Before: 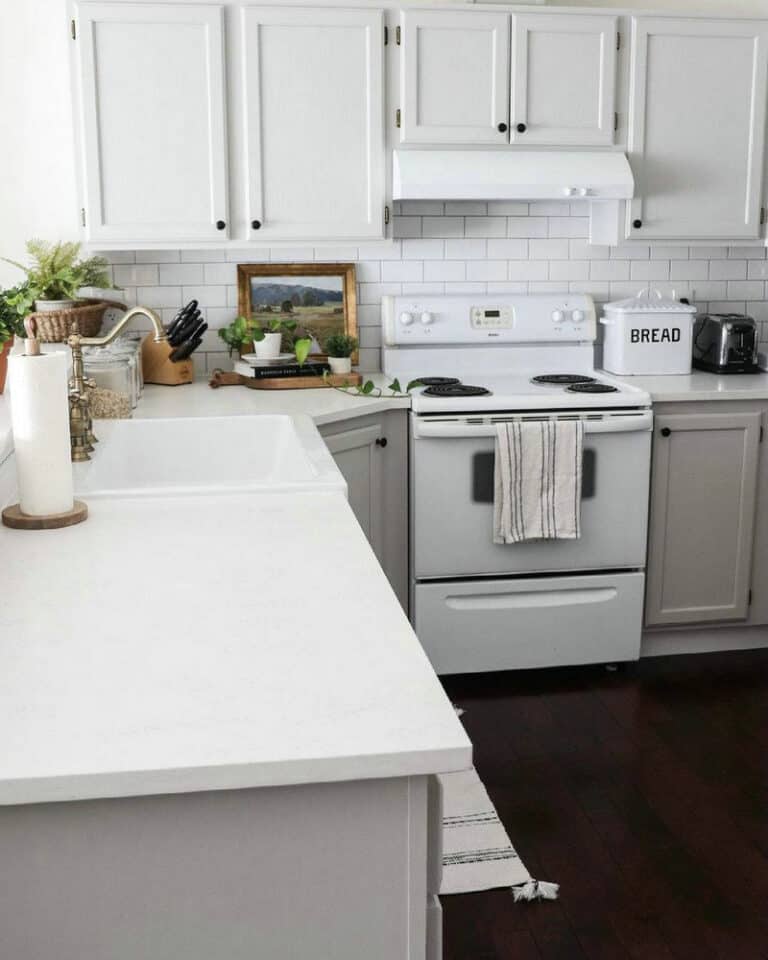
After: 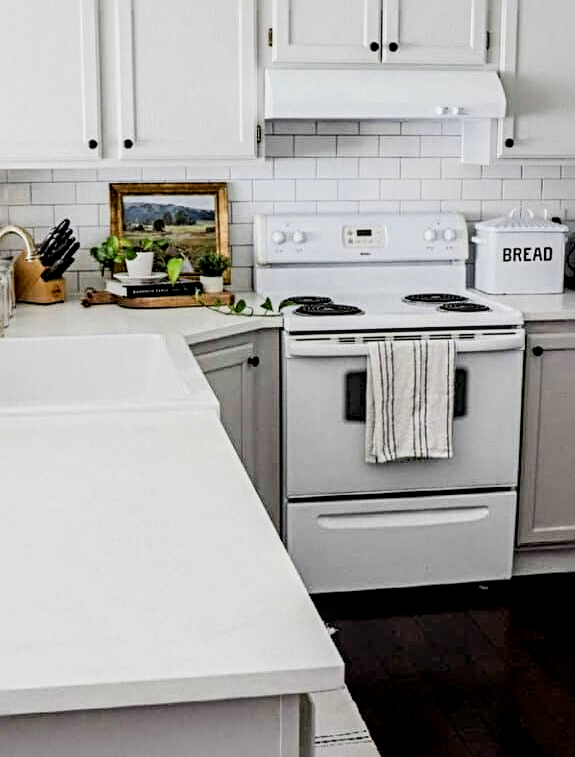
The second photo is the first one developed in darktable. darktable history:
crop: left 16.764%, top 8.471%, right 8.263%, bottom 12.625%
exposure: black level correction 0.005, exposure 0.419 EV, compensate highlight preservation false
sharpen: radius 3.98
local contrast: detail 150%
color balance rgb: global offset › hue 169.71°, linear chroma grading › mid-tones 7.72%, perceptual saturation grading › global saturation 16.872%
filmic rgb: black relative exposure -7.65 EV, white relative exposure 4.56 EV, hardness 3.61, contrast 1.057, iterations of high-quality reconstruction 0
